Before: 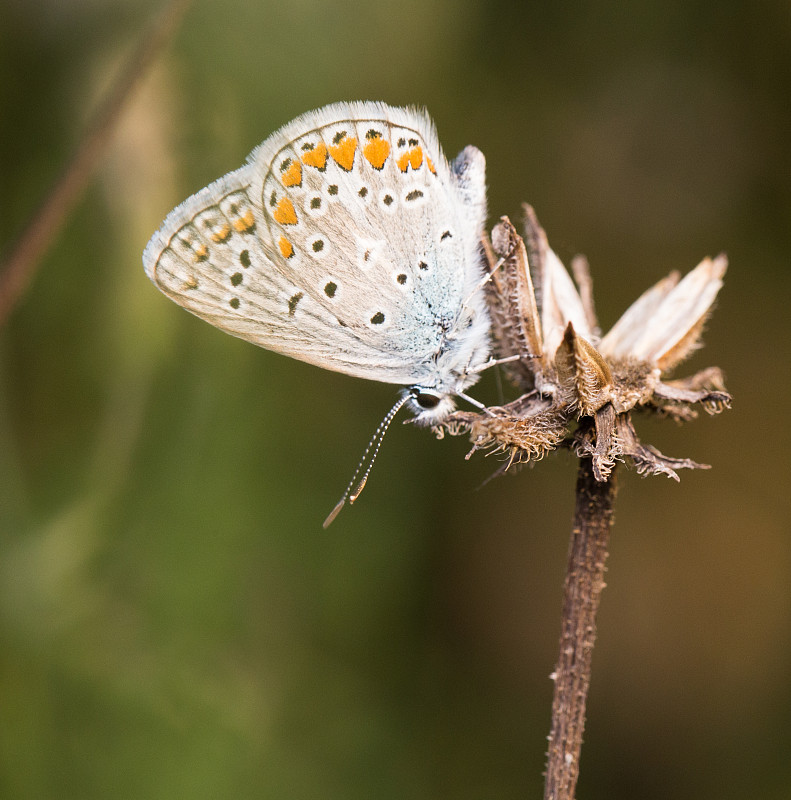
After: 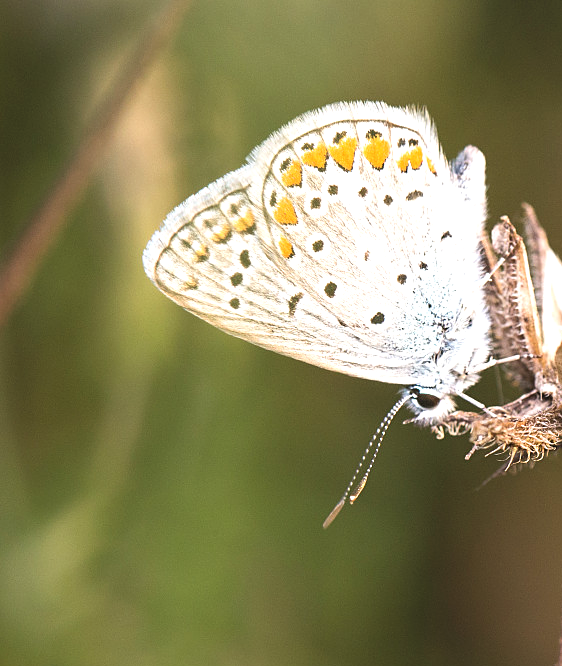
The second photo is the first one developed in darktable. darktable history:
crop: right 28.885%, bottom 16.626%
sharpen: amount 0.2
exposure: black level correction -0.005, exposure 0.622 EV, compensate highlight preservation false
